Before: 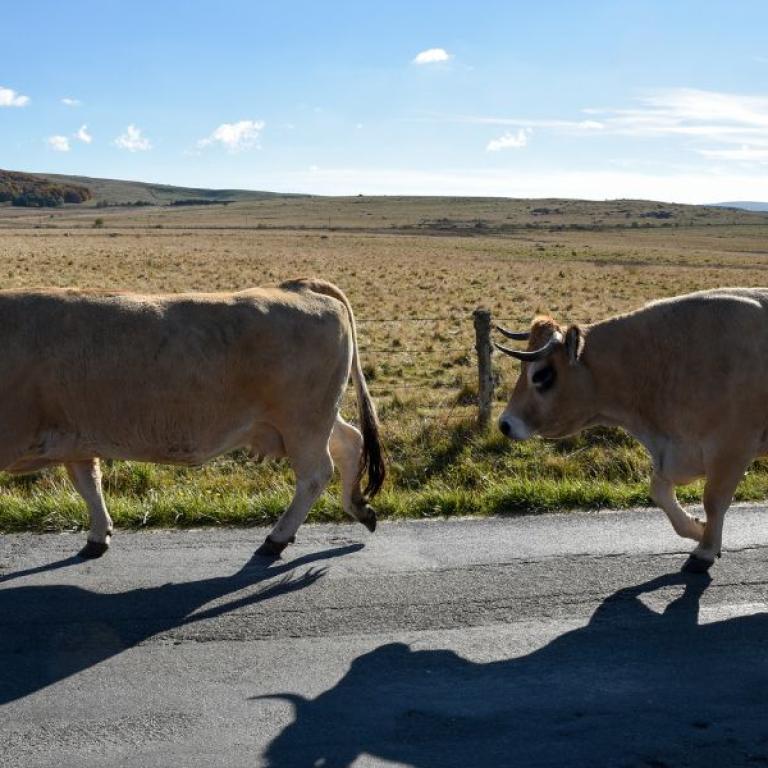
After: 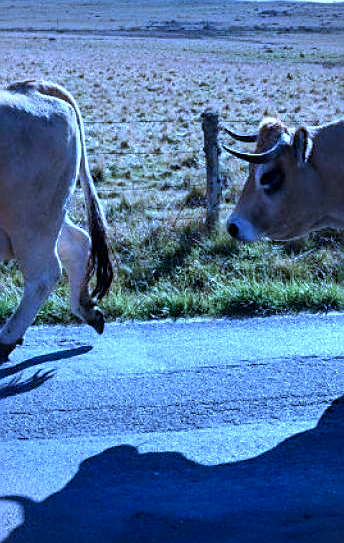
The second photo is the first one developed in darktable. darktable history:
tone equalizer: -8 EV -0.444 EV, -7 EV -0.427 EV, -6 EV -0.295 EV, -5 EV -0.257 EV, -3 EV 0.219 EV, -2 EV 0.31 EV, -1 EV 0.37 EV, +0 EV 0.419 EV
exposure: black level correction 0, exposure 0.199 EV, compensate exposure bias true, compensate highlight preservation false
crop: left 35.489%, top 25.869%, right 19.69%, bottom 3.396%
vignetting: fall-off start 91.2%, brightness -0.399, saturation -0.311, unbound false
color calibration: illuminant custom, x 0.461, y 0.428, temperature 2601.22 K
sharpen: on, module defaults
shadows and highlights: radius 128.11, shadows 21.2, highlights -22.5, low approximation 0.01
